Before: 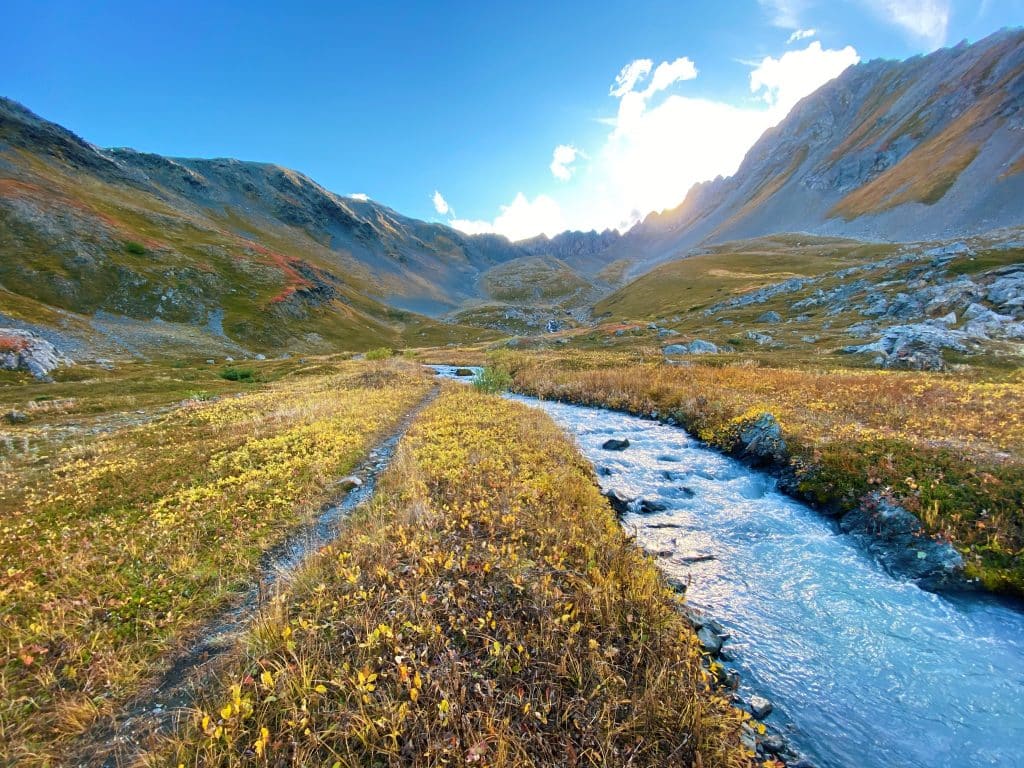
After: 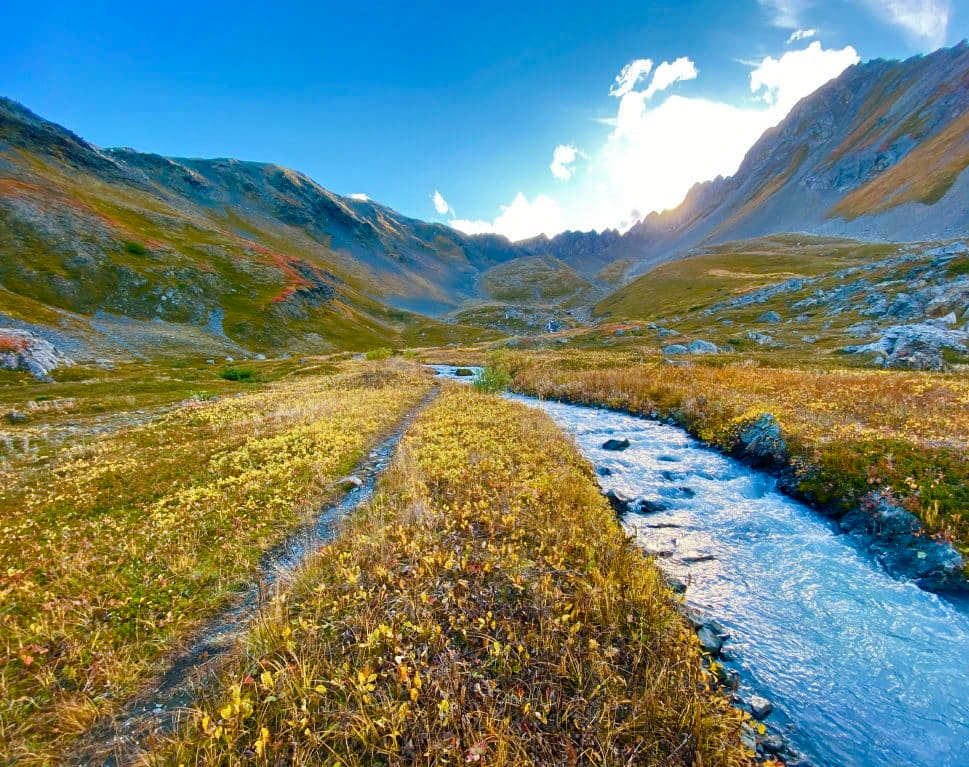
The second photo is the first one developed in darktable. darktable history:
shadows and highlights: radius 106.83, shadows 40.72, highlights -71.52, low approximation 0.01, soften with gaussian
levels: black 0.046%
crop and rotate: right 5.31%
color balance rgb: perceptual saturation grading › global saturation 20%, perceptual saturation grading › highlights -25.511%, perceptual saturation grading › shadows 49.64%
